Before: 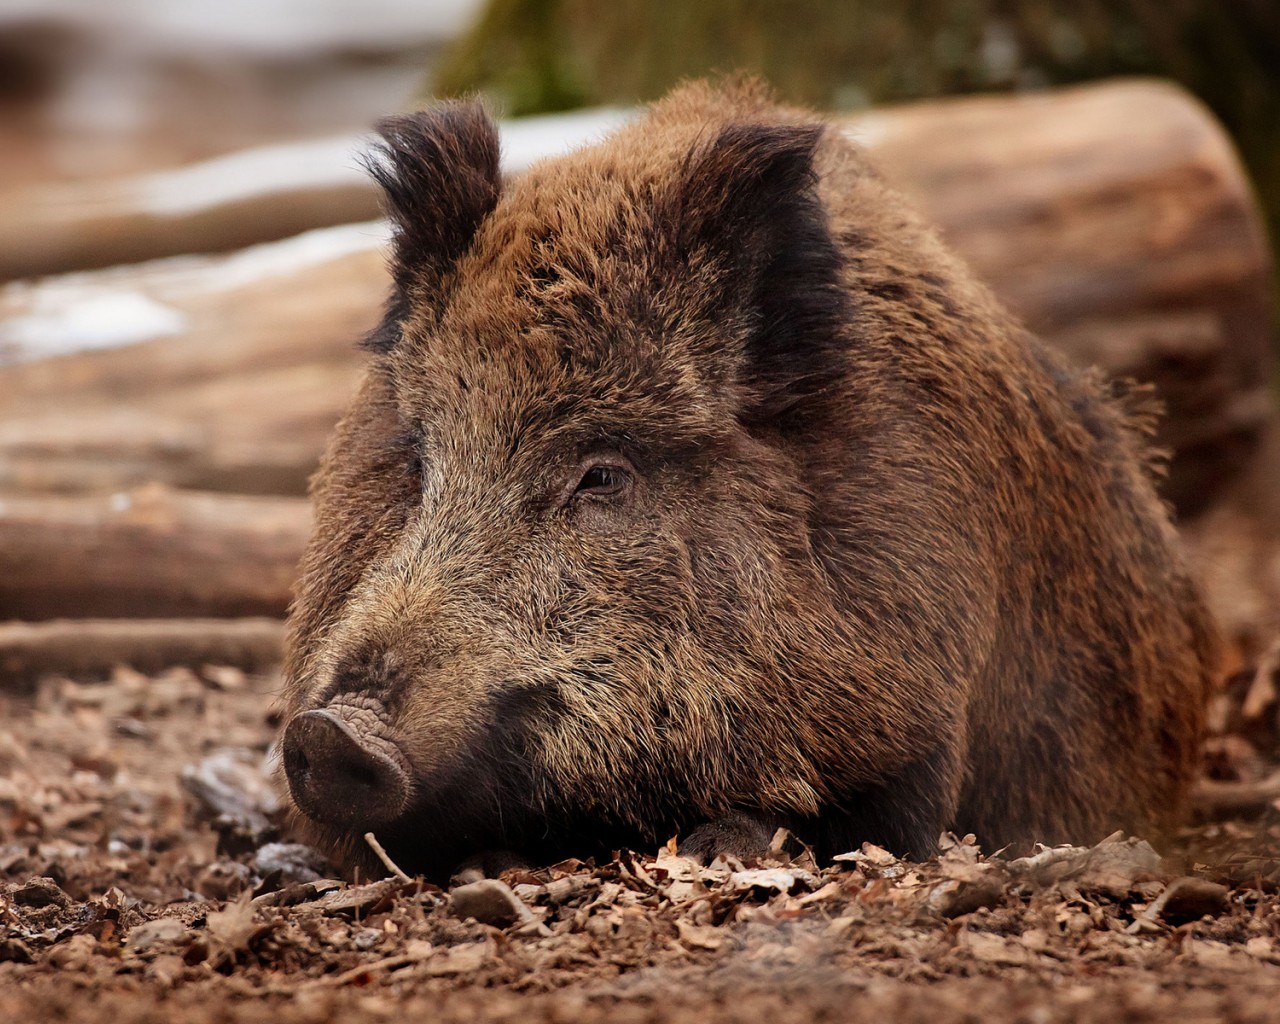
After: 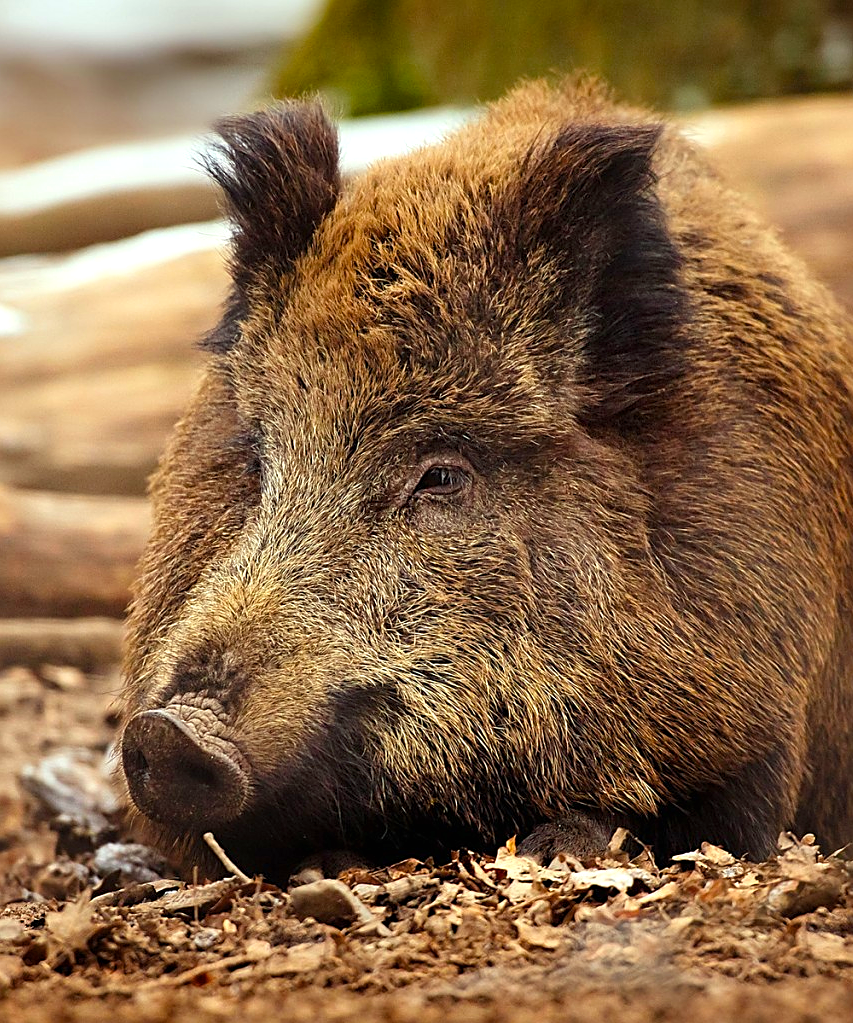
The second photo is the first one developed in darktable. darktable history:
color balance rgb: perceptual saturation grading › global saturation 20%, global vibrance 20%
crop and rotate: left 12.648%, right 20.685%
exposure: black level correction 0, exposure 0.5 EV, compensate highlight preservation false
color correction: highlights a* -8, highlights b* 3.1
sharpen: on, module defaults
